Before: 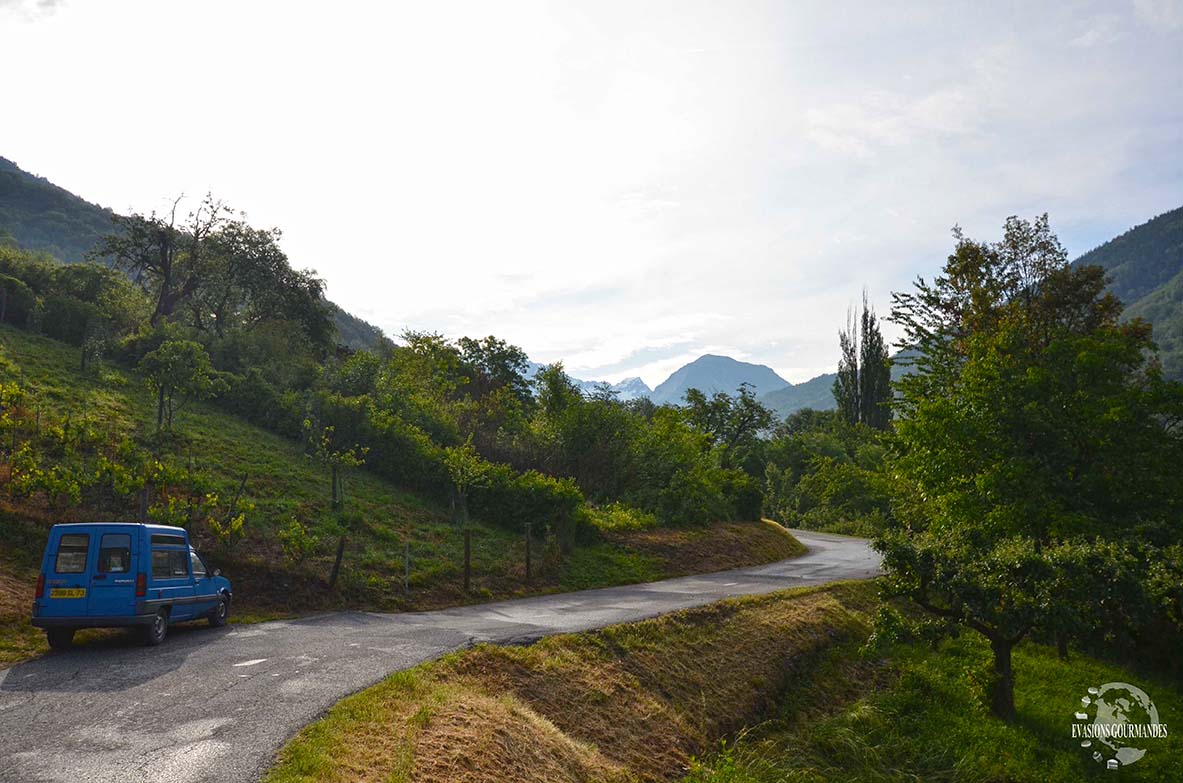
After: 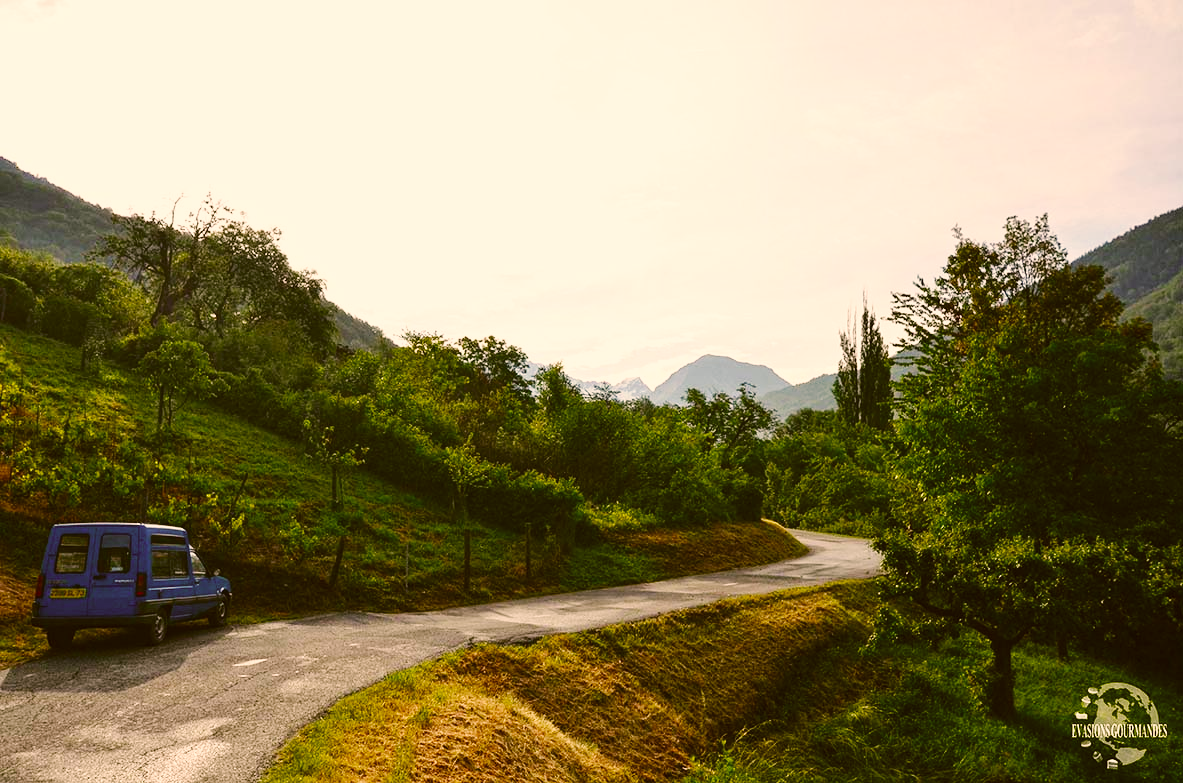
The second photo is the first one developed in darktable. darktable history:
base curve: curves: ch0 [(0, 0) (0.032, 0.025) (0.121, 0.166) (0.206, 0.329) (0.605, 0.79) (1, 1)], preserve colors none
color correction: highlights a* 8.98, highlights b* 15.09, shadows a* -0.49, shadows b* 26.52
